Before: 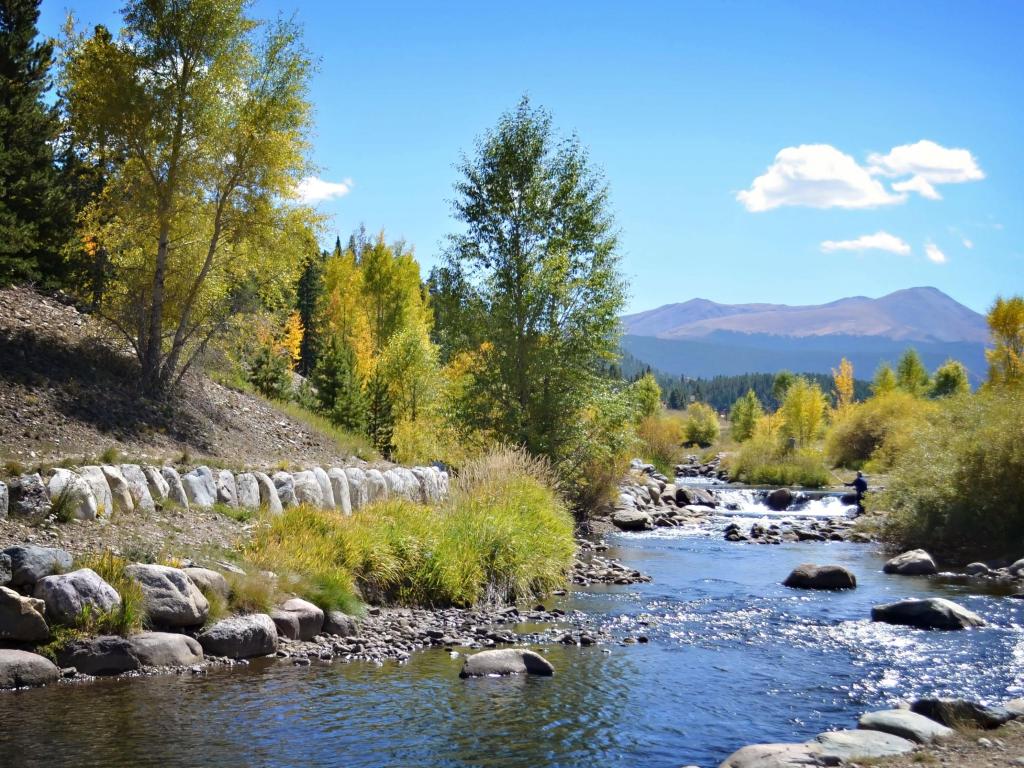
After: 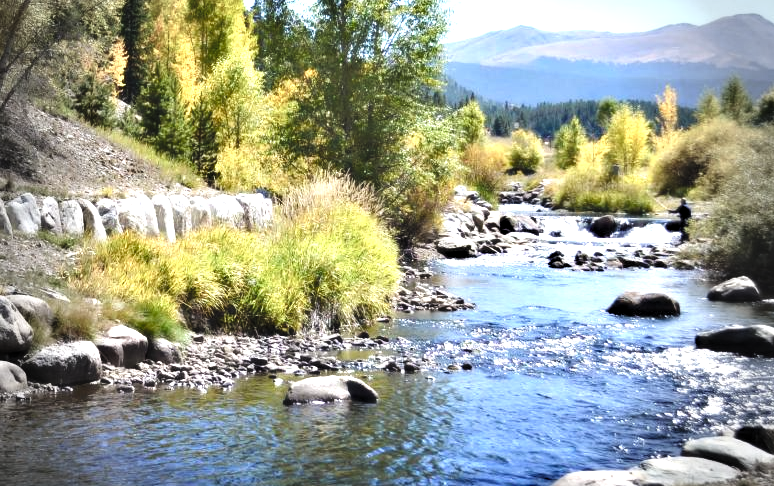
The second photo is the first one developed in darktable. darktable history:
color balance rgb: highlights gain › luminance 14.515%, perceptual saturation grading › global saturation 0.932%, perceptual saturation grading › highlights -25.02%, perceptual saturation grading › shadows 29.909%, perceptual brilliance grading › global brilliance 24.616%, saturation formula JzAzBz (2021)
contrast equalizer: octaves 7, y [[0.514, 0.573, 0.581, 0.508, 0.5, 0.5], [0.5 ×6], [0.5 ×6], [0 ×6], [0 ×6]]
crop and rotate: left 17.223%, top 35.666%, right 7.161%, bottom 0.926%
contrast brightness saturation: contrast 0.052, brightness 0.063, saturation 0.006
exposure: black level correction -0.015, exposure -0.134 EV, compensate highlight preservation false
levels: black 0.056%, levels [0.062, 0.494, 0.925]
vignetting: fall-off start 69.05%, fall-off radius 30.44%, width/height ratio 0.988, shape 0.856
